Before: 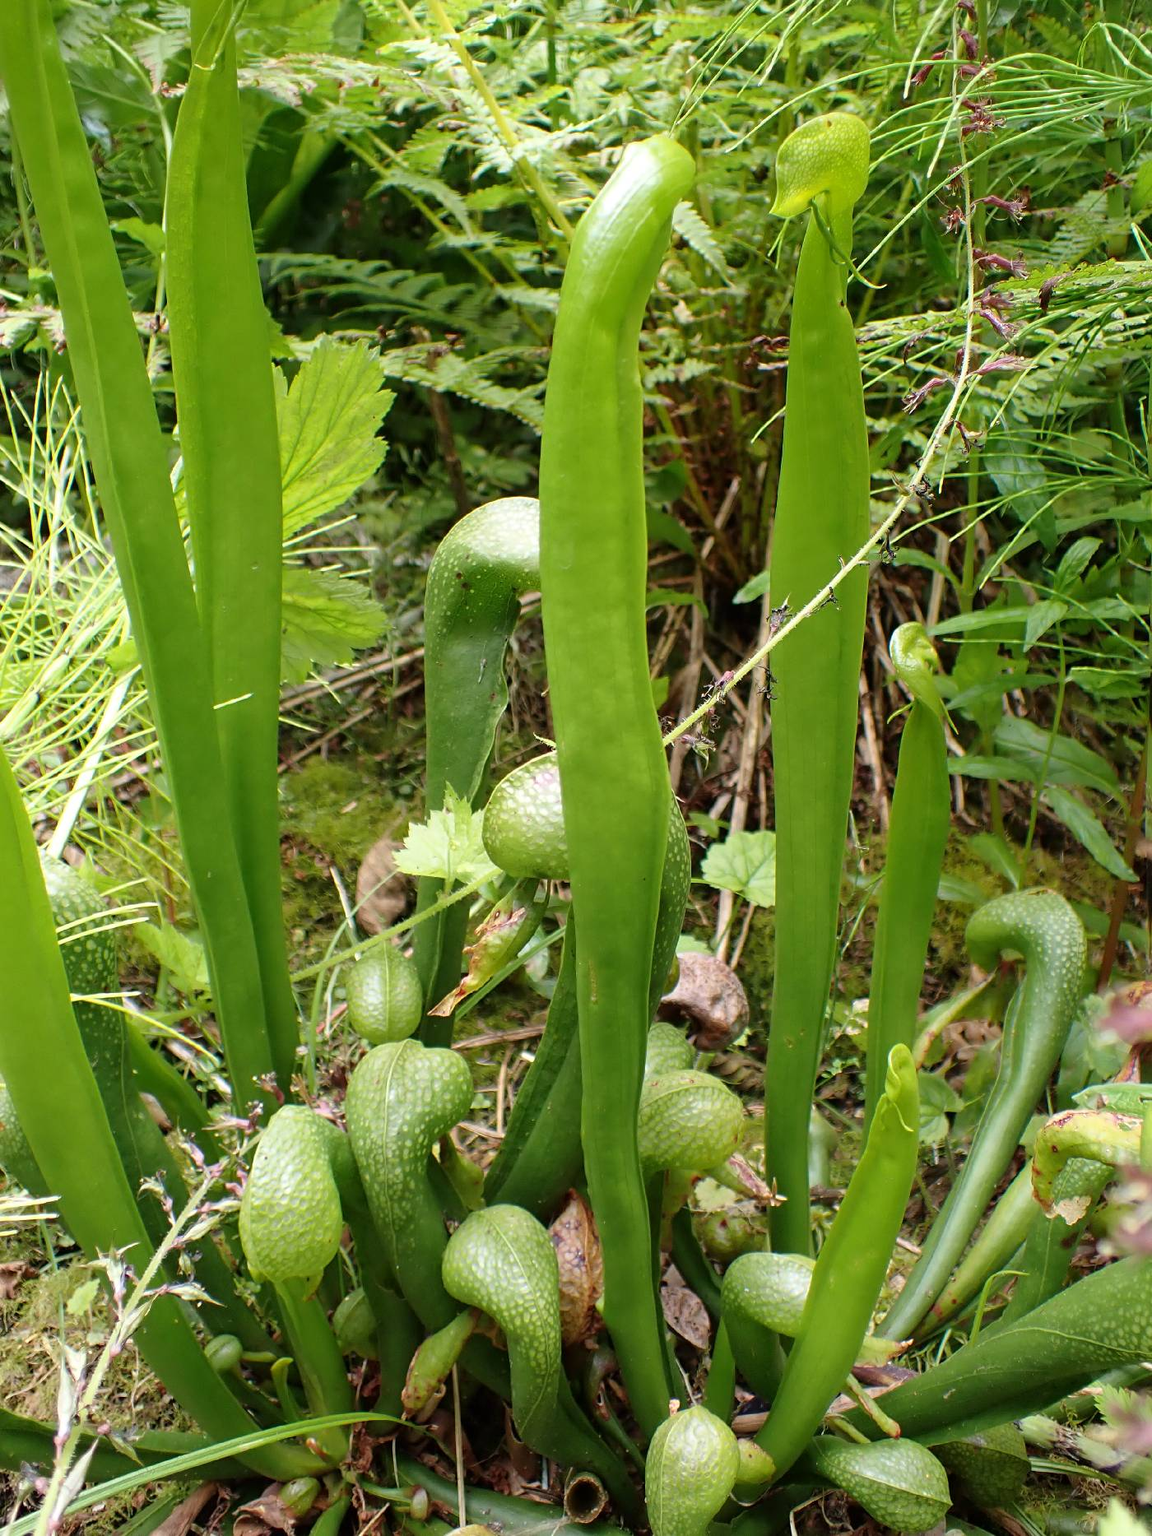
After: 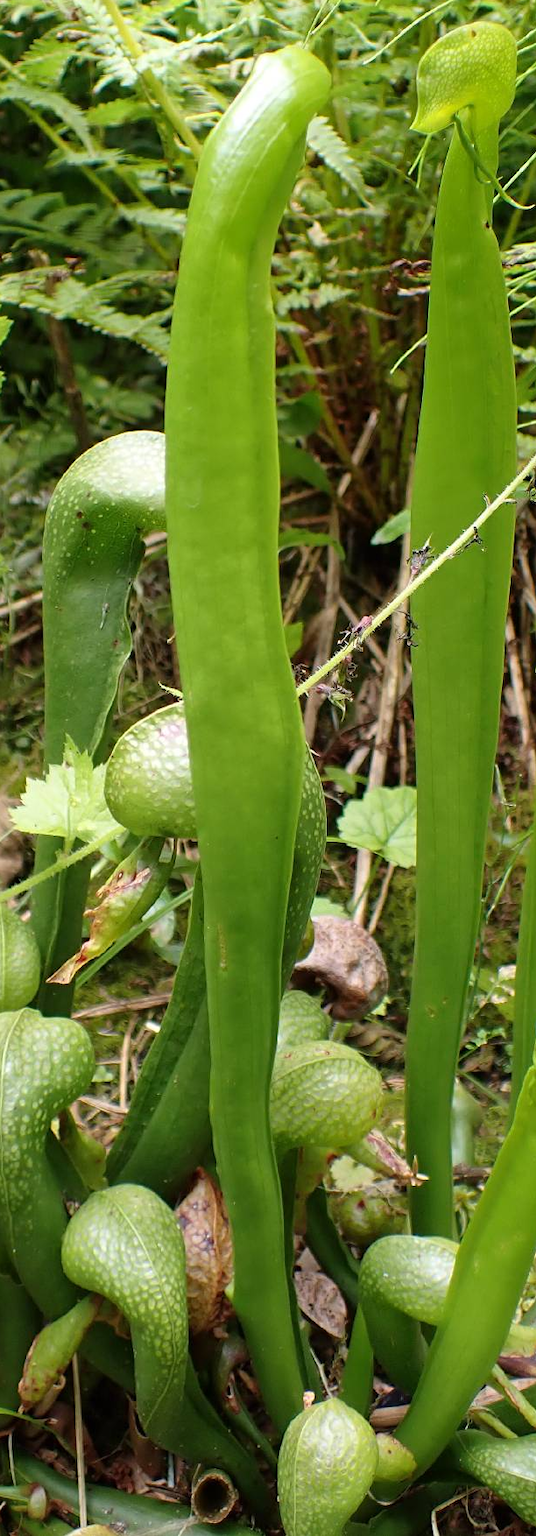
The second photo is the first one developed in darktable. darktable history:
crop: left 33.406%, top 6.051%, right 22.75%
